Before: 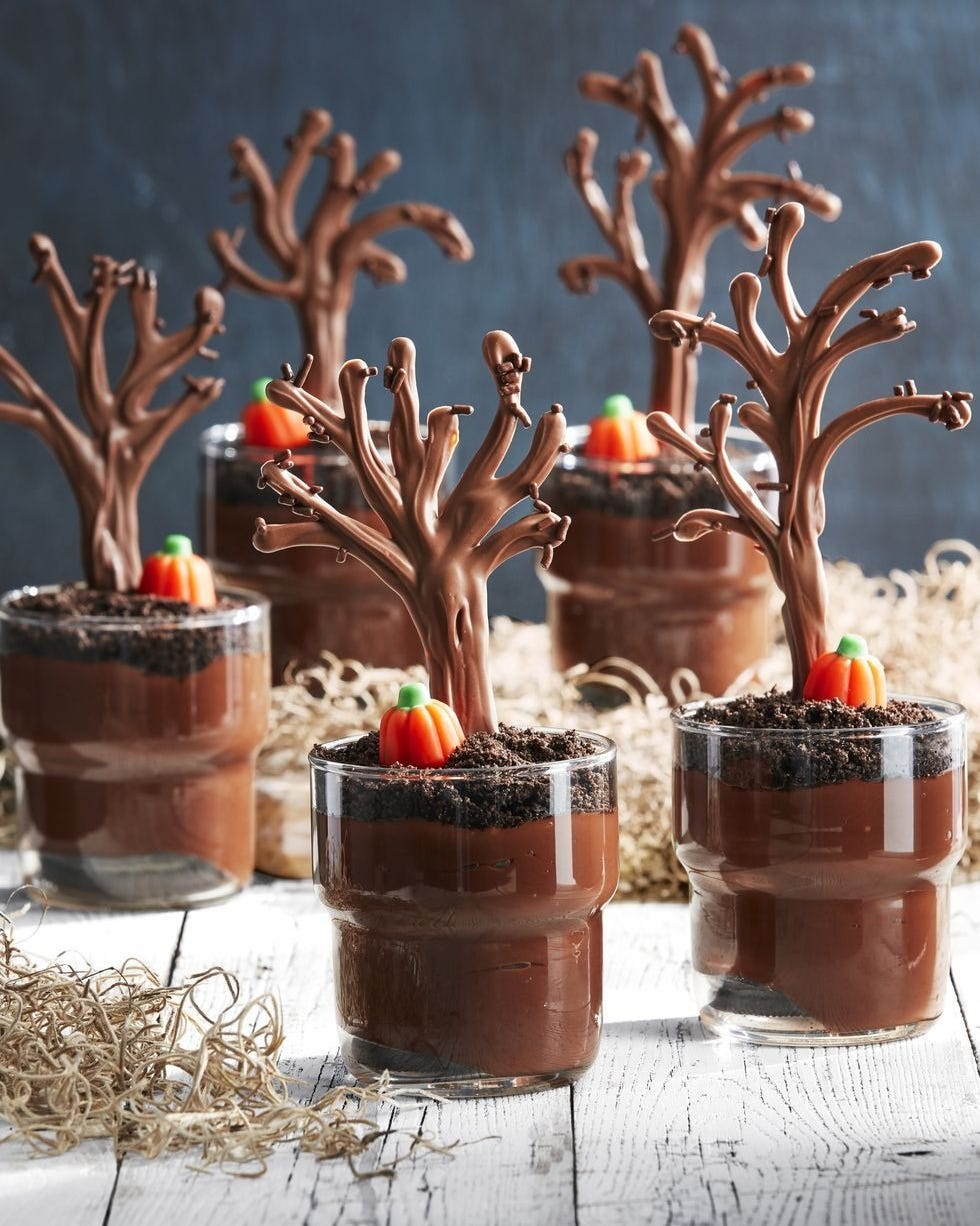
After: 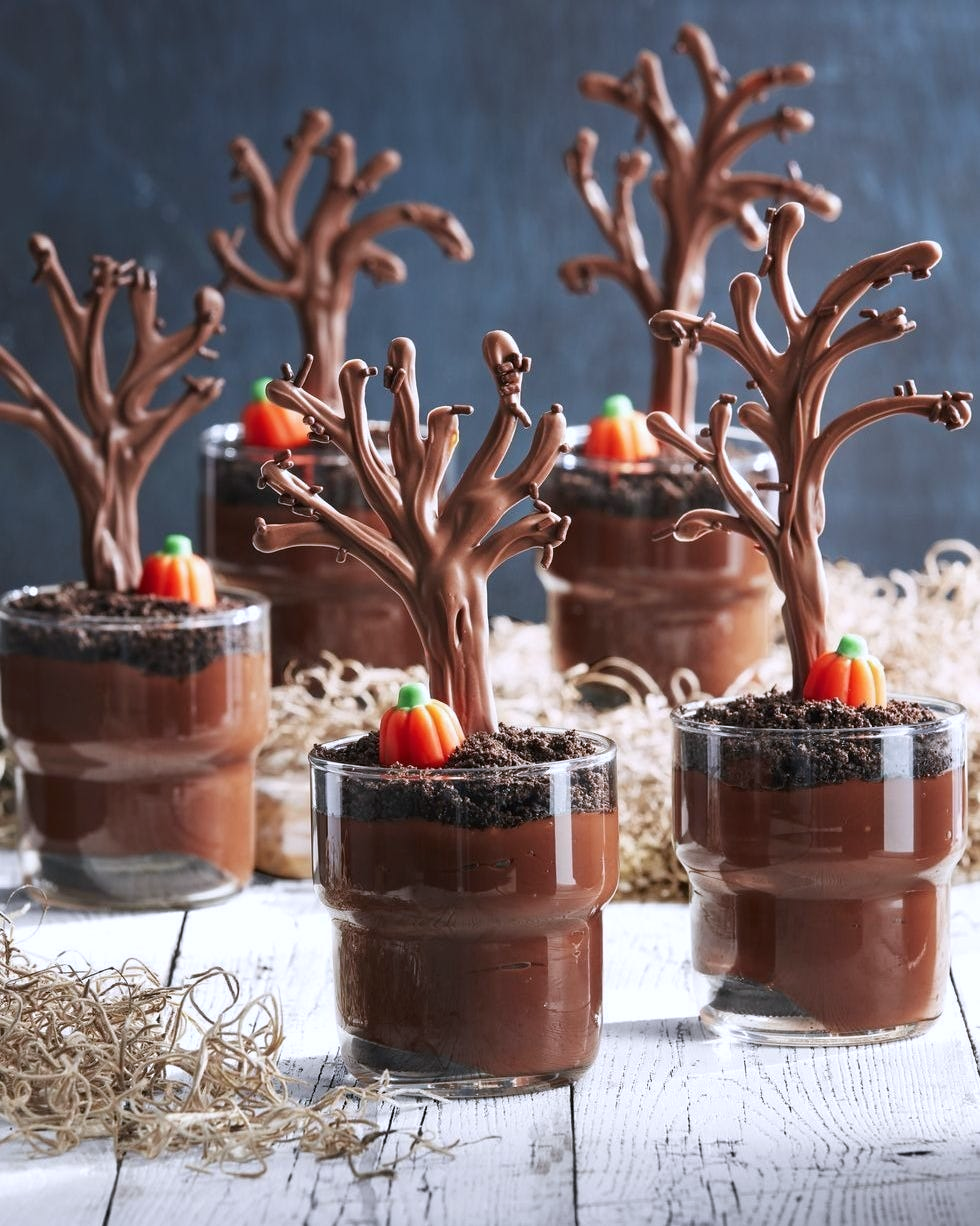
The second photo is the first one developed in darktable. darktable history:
color calibration: gray › normalize channels true, illuminant as shot in camera, x 0.358, y 0.373, temperature 4628.91 K, gamut compression 0.03
